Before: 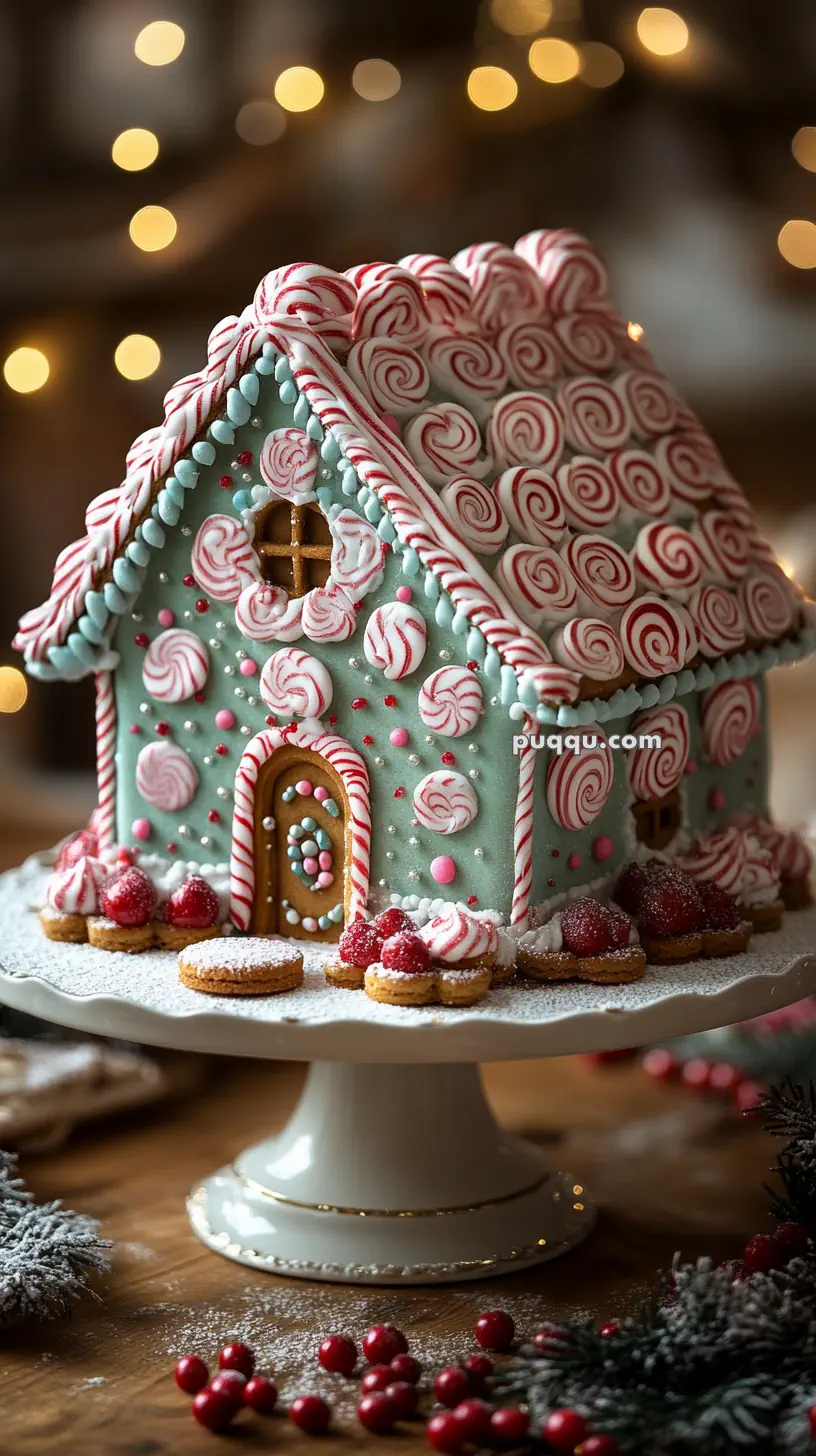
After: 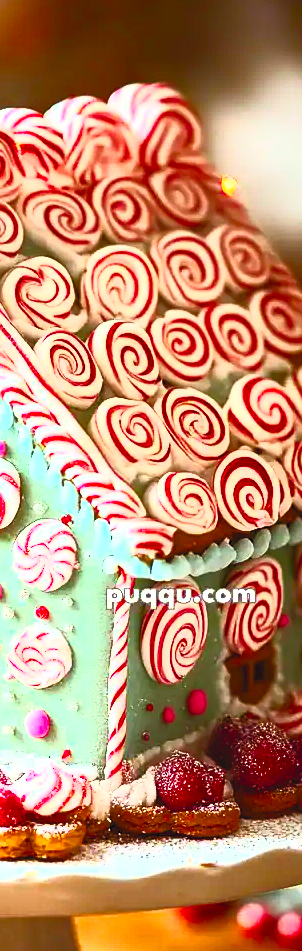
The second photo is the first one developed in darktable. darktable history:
crop and rotate: left 49.793%, top 10.092%, right 13.186%, bottom 24.58%
sharpen: radius 1.462, amount 0.391, threshold 1.25
exposure: exposure 0.606 EV, compensate exposure bias true, compensate highlight preservation false
contrast brightness saturation: contrast 0.996, brightness 0.995, saturation 0.994
tone equalizer: edges refinement/feathering 500, mask exposure compensation -1.57 EV, preserve details no
color balance rgb: power › chroma 0.312%, power › hue 23.63°, perceptual saturation grading › global saturation 0.484%, perceptual saturation grading › highlights -14.851%, perceptual saturation grading › shadows 25.988%, global vibrance 15.115%
